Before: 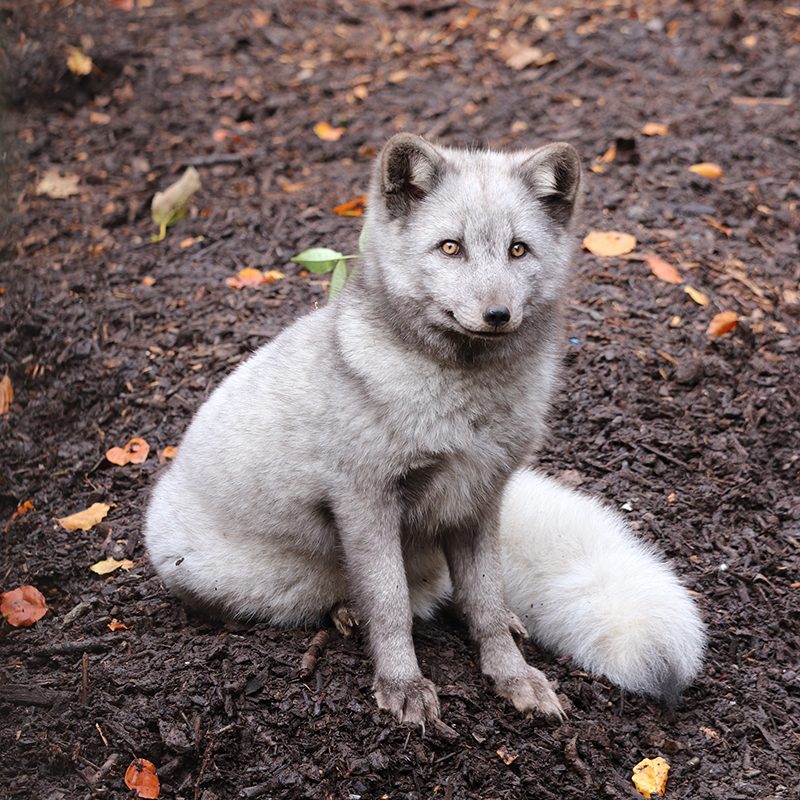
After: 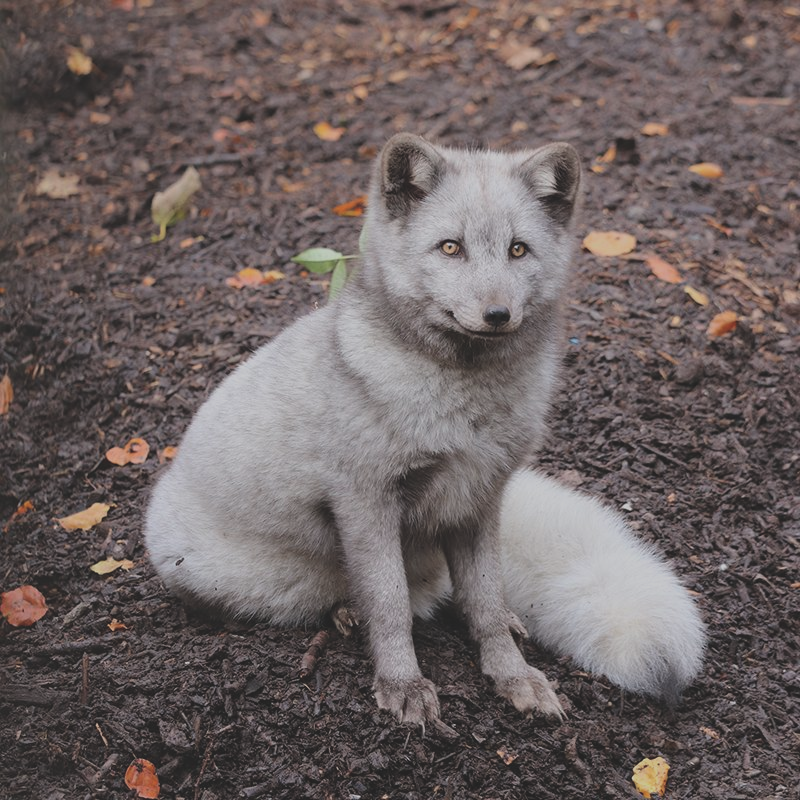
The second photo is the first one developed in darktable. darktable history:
contrast brightness saturation: brightness 0.15
exposure: black level correction -0.016, exposure -1.018 EV, compensate highlight preservation false
